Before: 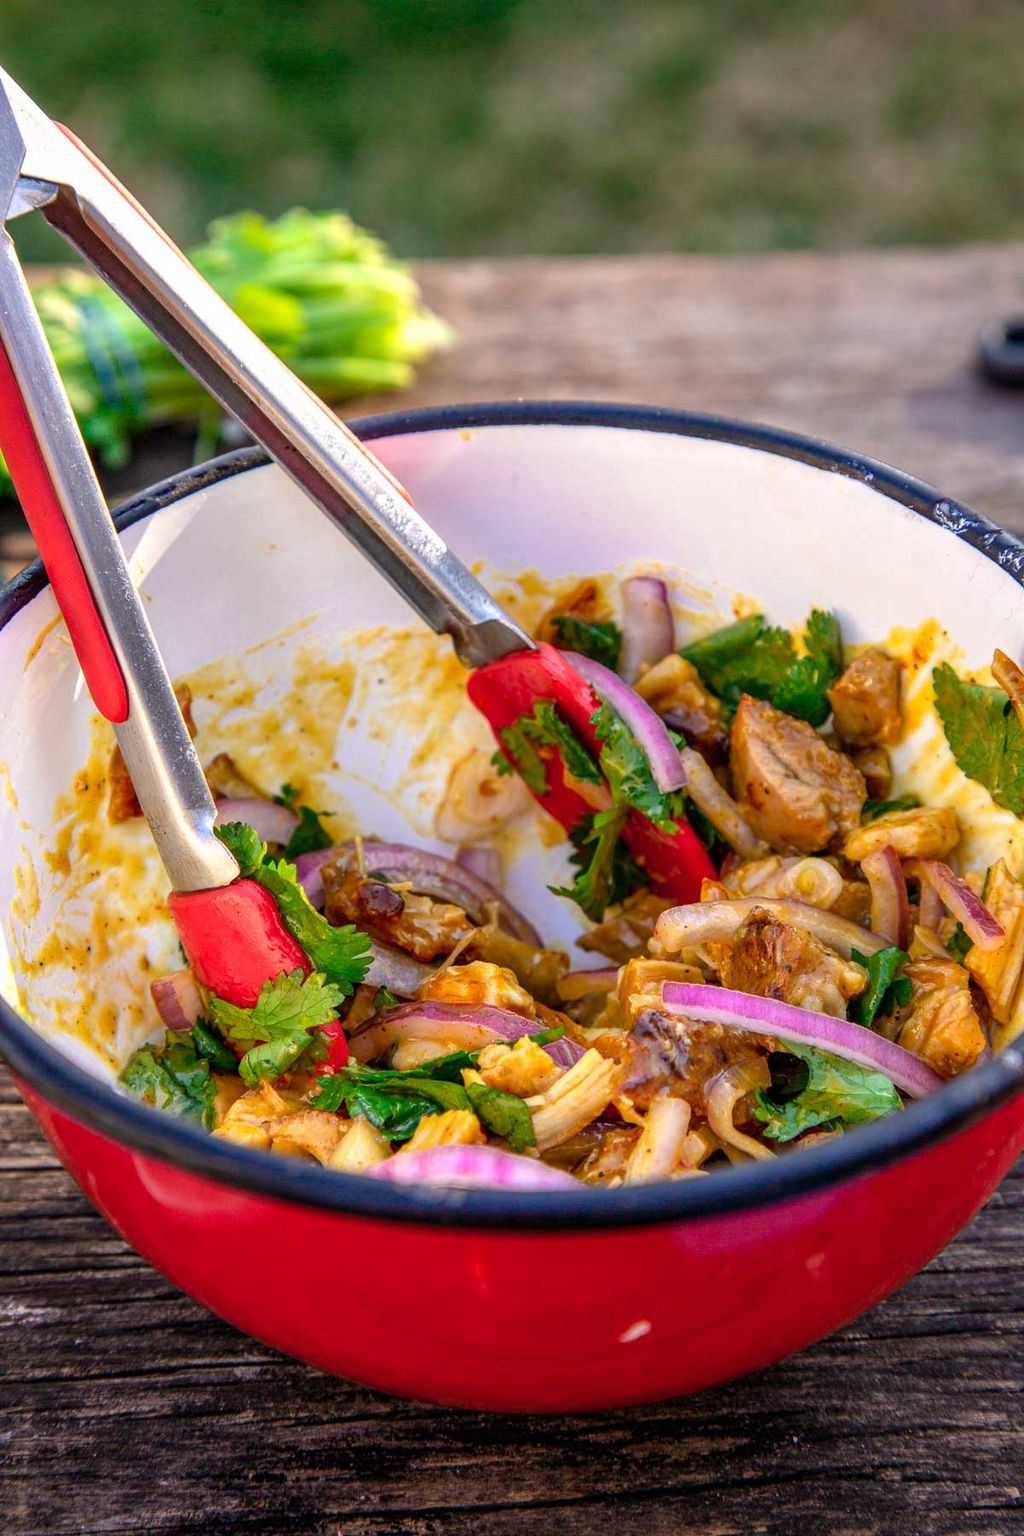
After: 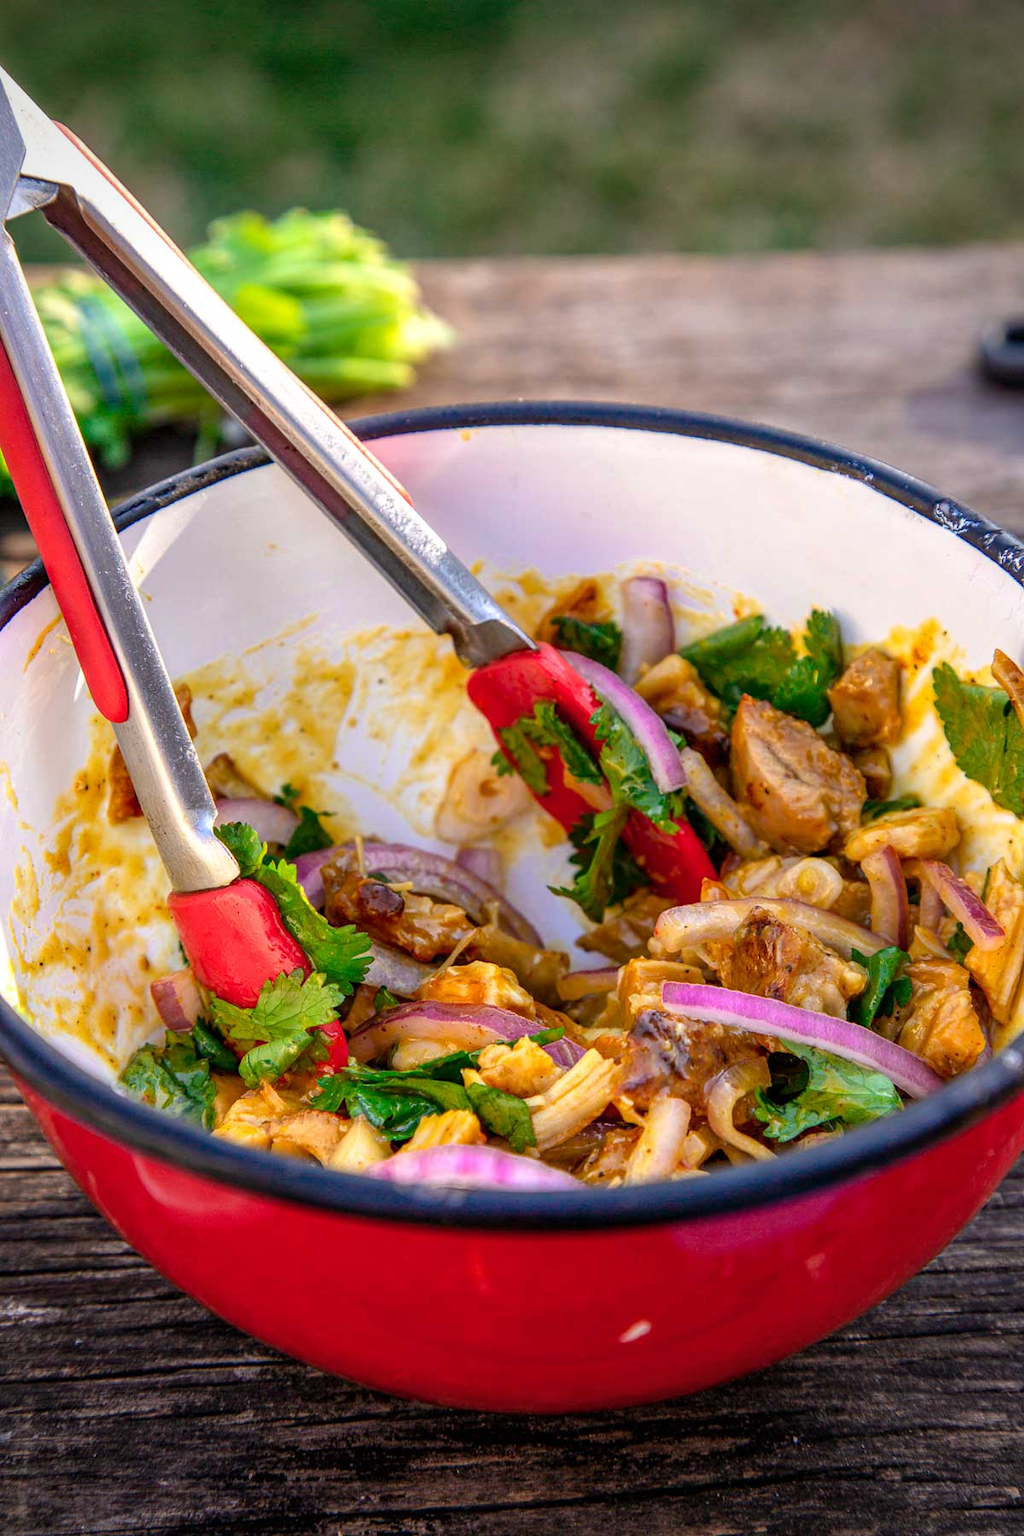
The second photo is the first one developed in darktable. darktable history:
vignetting: brightness -0.406, saturation -0.312
